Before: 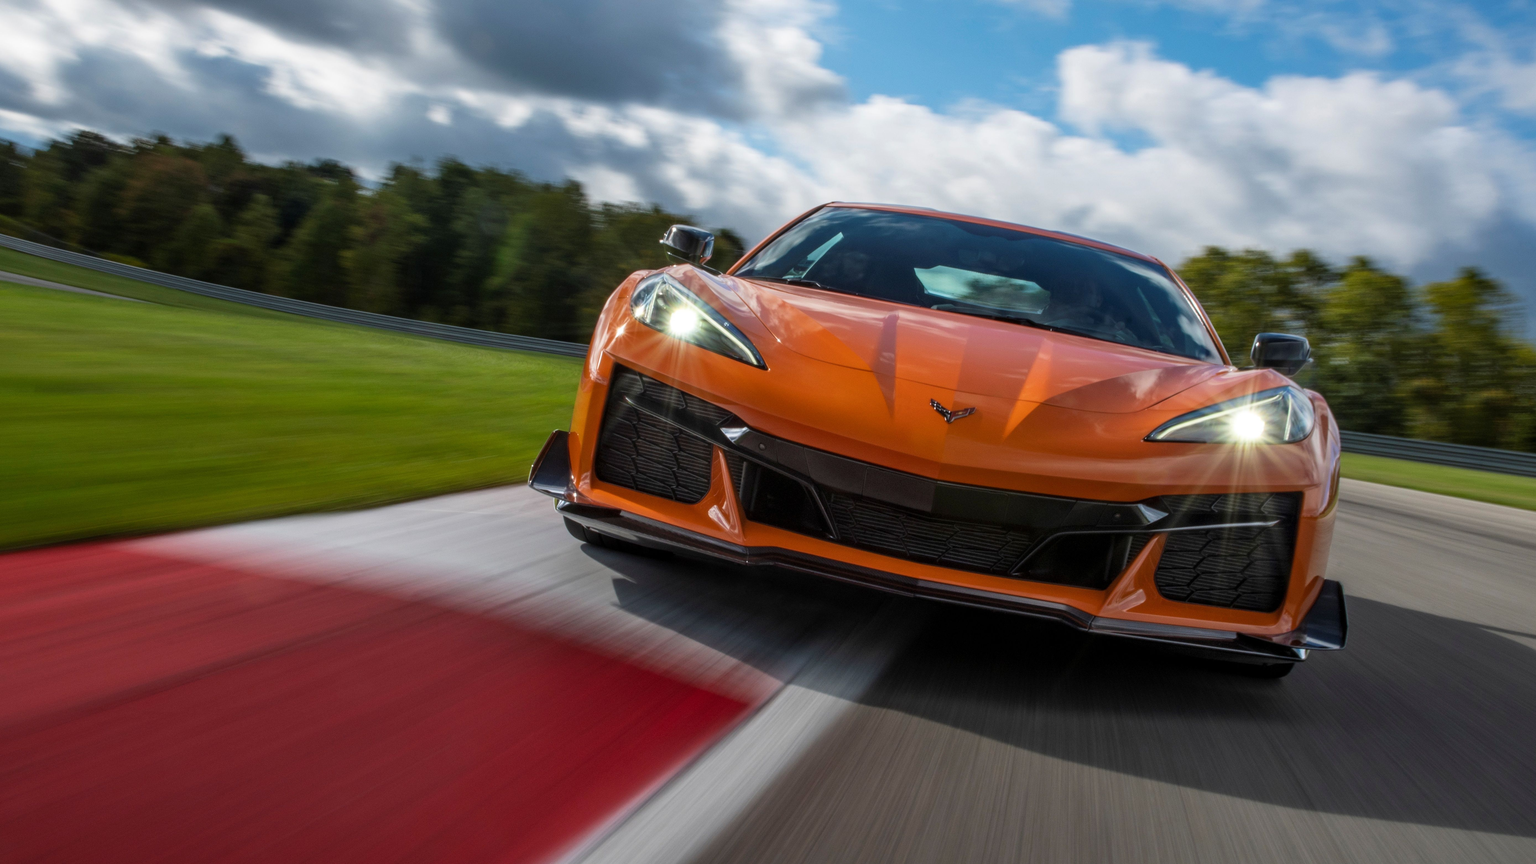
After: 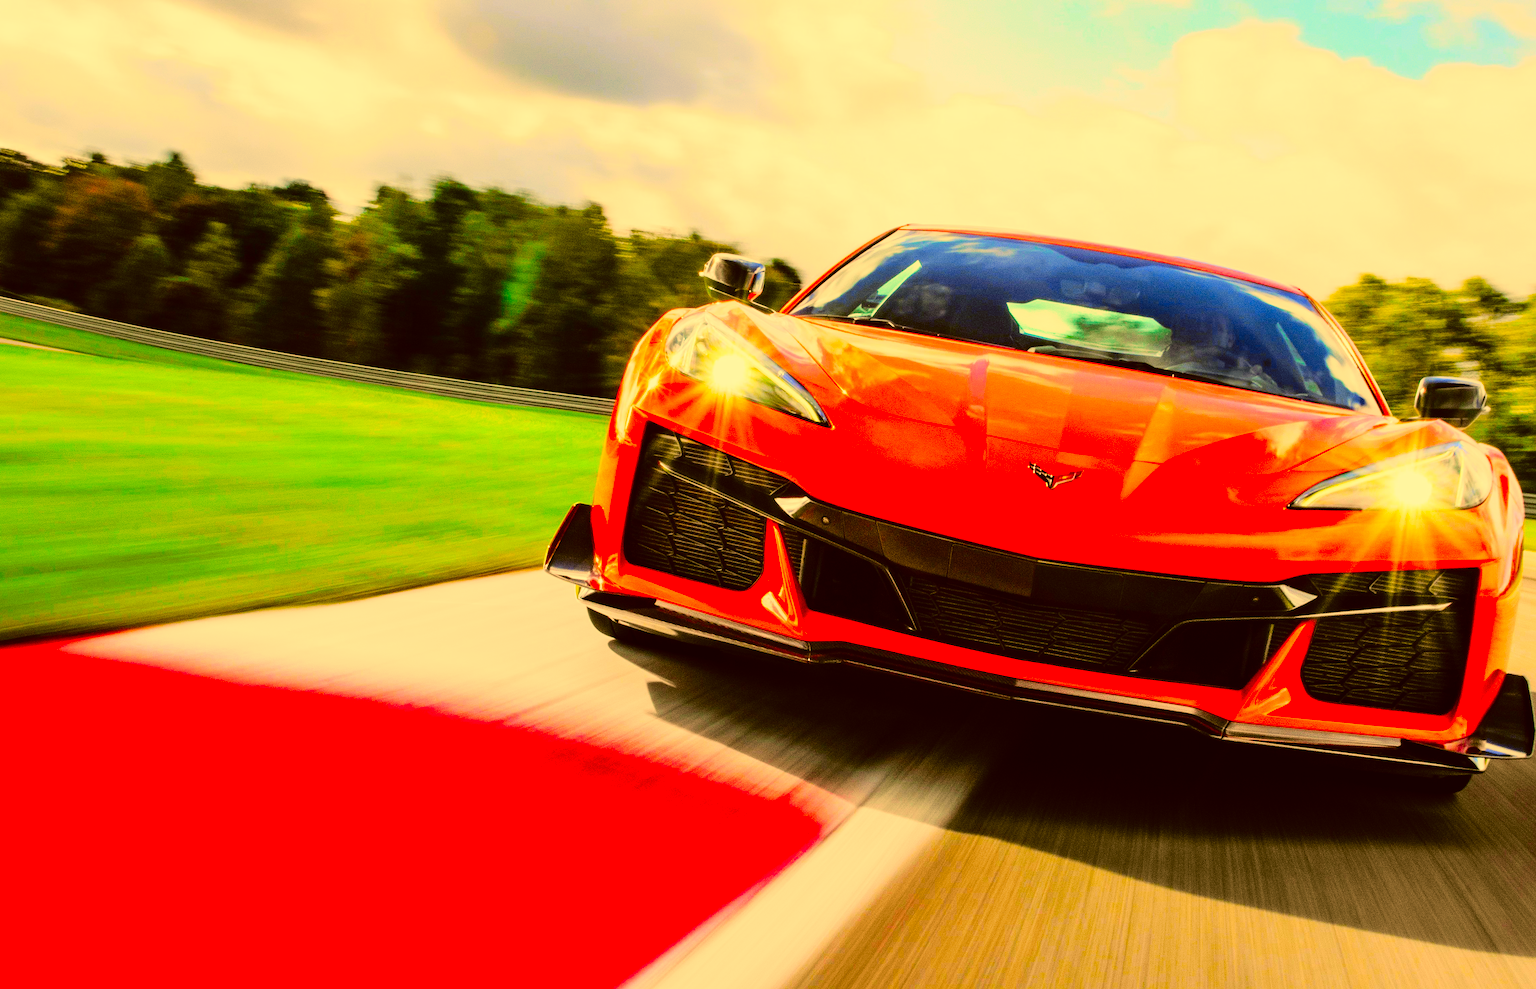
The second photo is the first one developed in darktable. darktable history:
sharpen: amount 0.204
base curve: curves: ch0 [(0, 0) (0.032, 0.025) (0.121, 0.166) (0.206, 0.329) (0.605, 0.79) (1, 1)], preserve colors none
crop and rotate: angle 0.608°, left 4.286%, top 0.965%, right 11.331%, bottom 2.378%
color correction: highlights a* 10.96, highlights b* 30.61, shadows a* 2.87, shadows b* 18.11, saturation 1.74
tone curve: curves: ch0 [(0, 0) (0.11, 0.061) (0.256, 0.259) (0.398, 0.494) (0.498, 0.611) (0.65, 0.757) (0.835, 0.883) (1, 0.961)]; ch1 [(0, 0) (0.346, 0.307) (0.408, 0.369) (0.453, 0.457) (0.482, 0.479) (0.502, 0.498) (0.521, 0.51) (0.553, 0.554) (0.618, 0.65) (0.693, 0.727) (1, 1)]; ch2 [(0, 0) (0.366, 0.337) (0.434, 0.46) (0.485, 0.494) (0.5, 0.494) (0.511, 0.508) (0.537, 0.55) (0.579, 0.599) (0.621, 0.693) (1, 1)], color space Lab, independent channels, preserve colors none
tone equalizer: smoothing diameter 2.2%, edges refinement/feathering 21.47, mask exposure compensation -1.57 EV, filter diffusion 5
exposure: exposure 0.942 EV, compensate exposure bias true, compensate highlight preservation false
